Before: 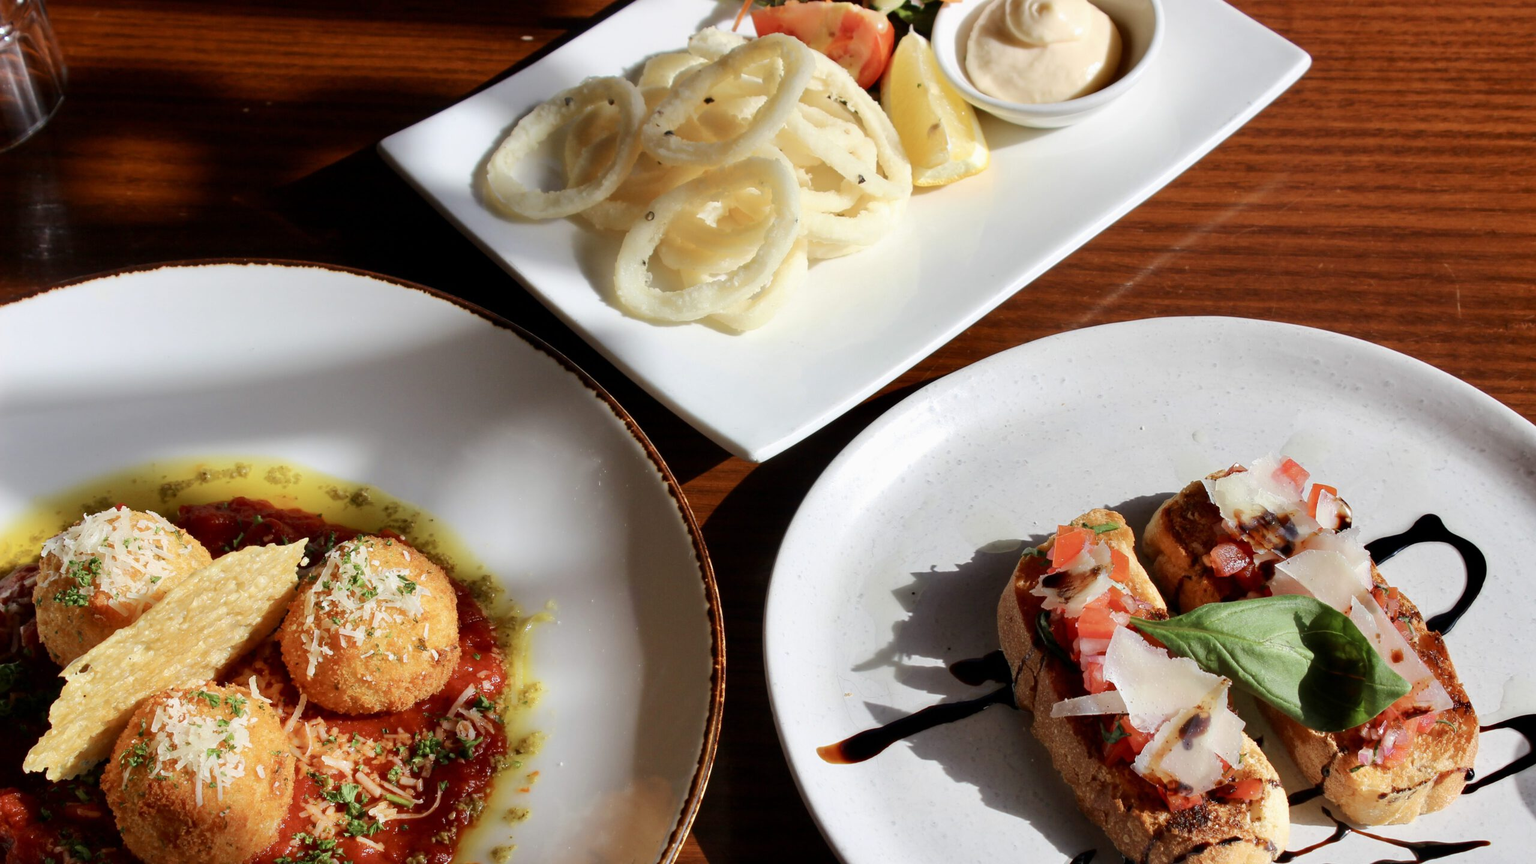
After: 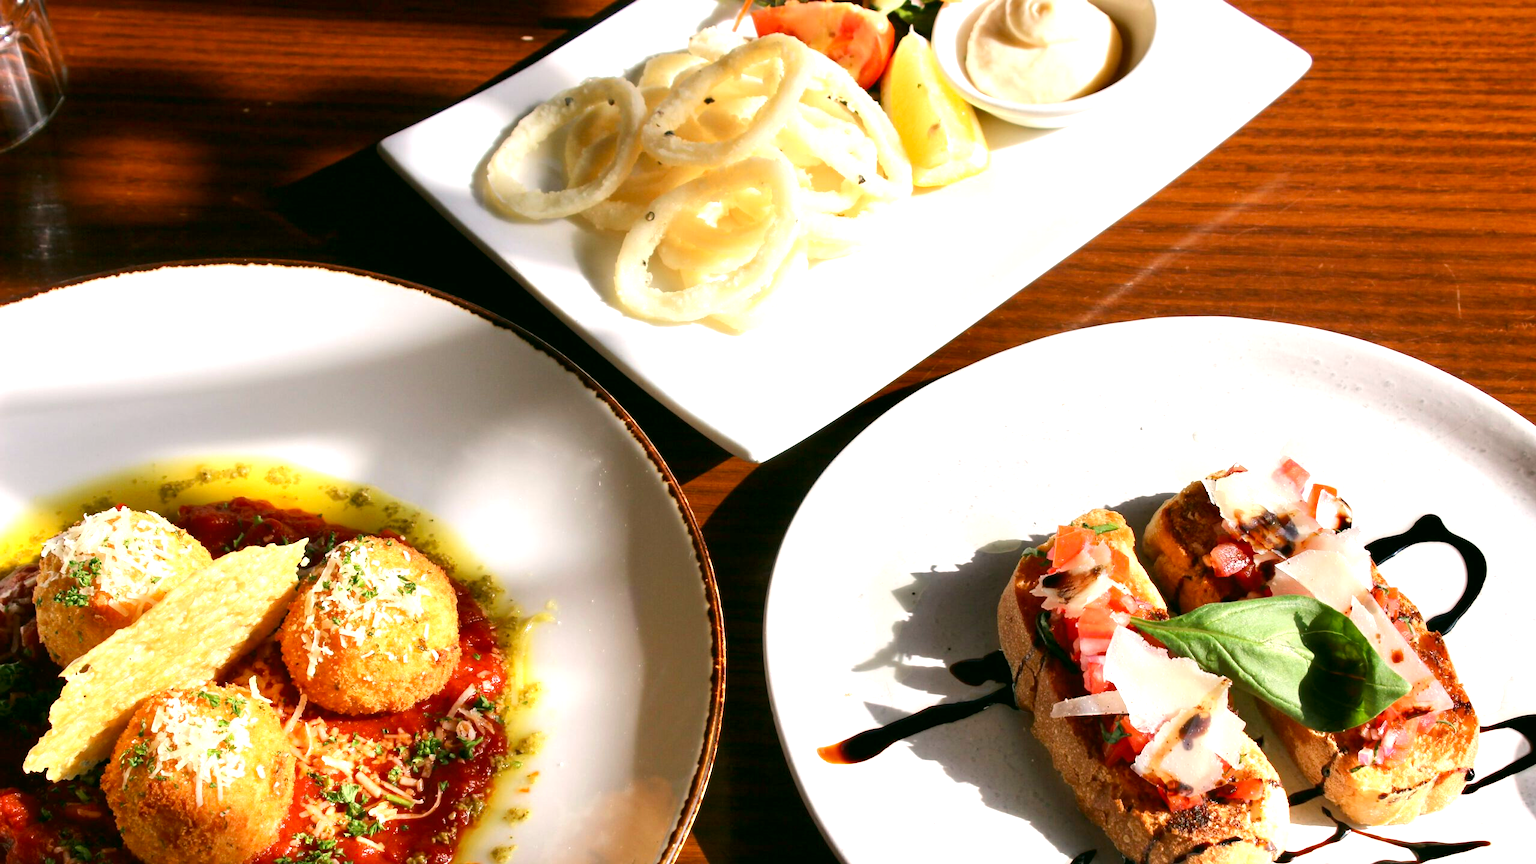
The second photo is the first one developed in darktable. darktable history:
color correction: highlights a* 4.02, highlights b* 4.98, shadows a* -7.55, shadows b* 4.98
exposure: black level correction 0, exposure 0.9 EV, compensate highlight preservation false
